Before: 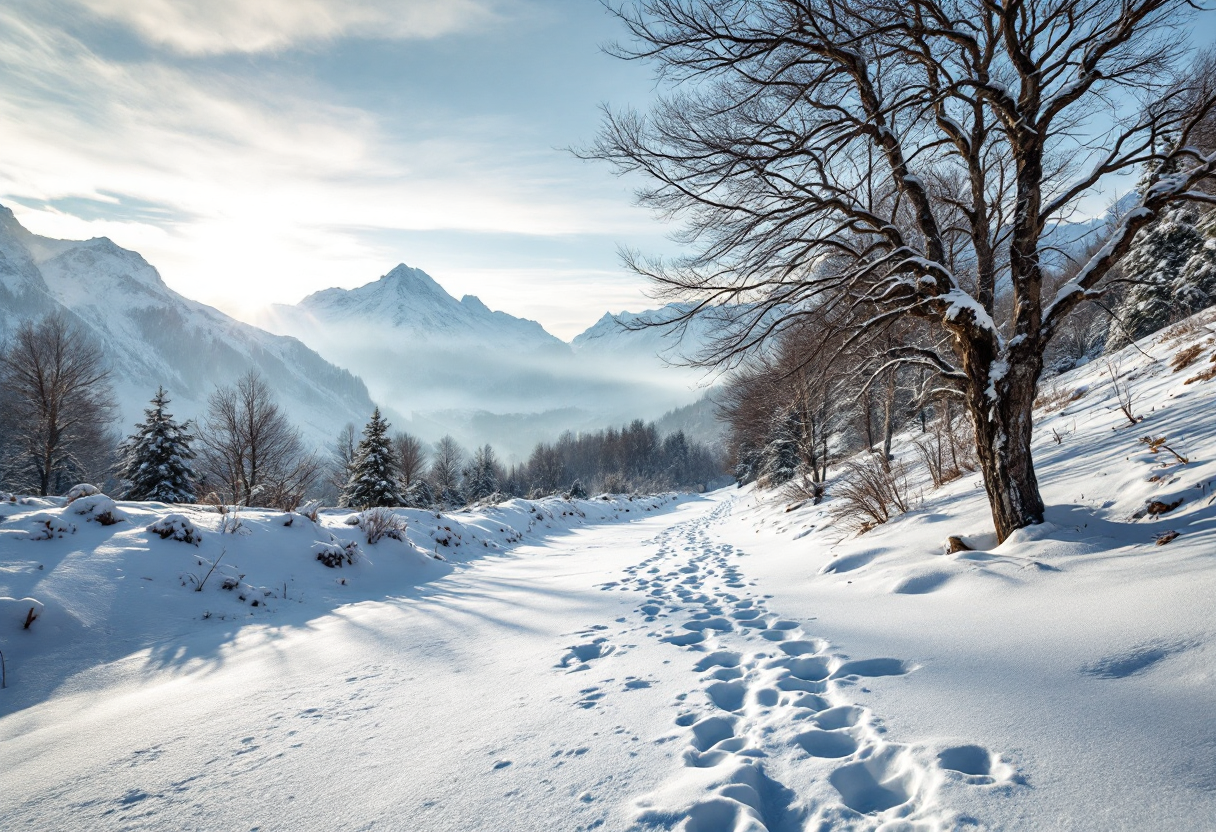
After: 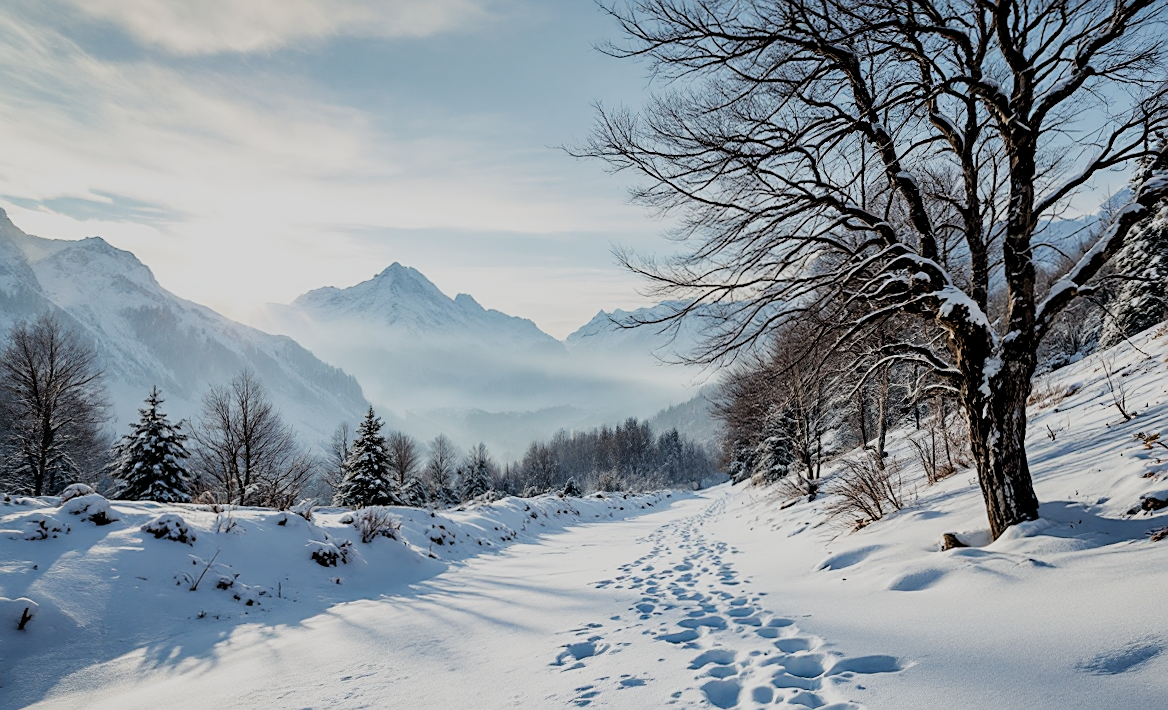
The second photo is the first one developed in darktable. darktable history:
sharpen: on, module defaults
filmic rgb: black relative exposure -4.38 EV, white relative exposure 4.56 EV, hardness 2.37, contrast 1.05
crop and rotate: angle 0.2°, left 0.275%, right 3.127%, bottom 14.18%
